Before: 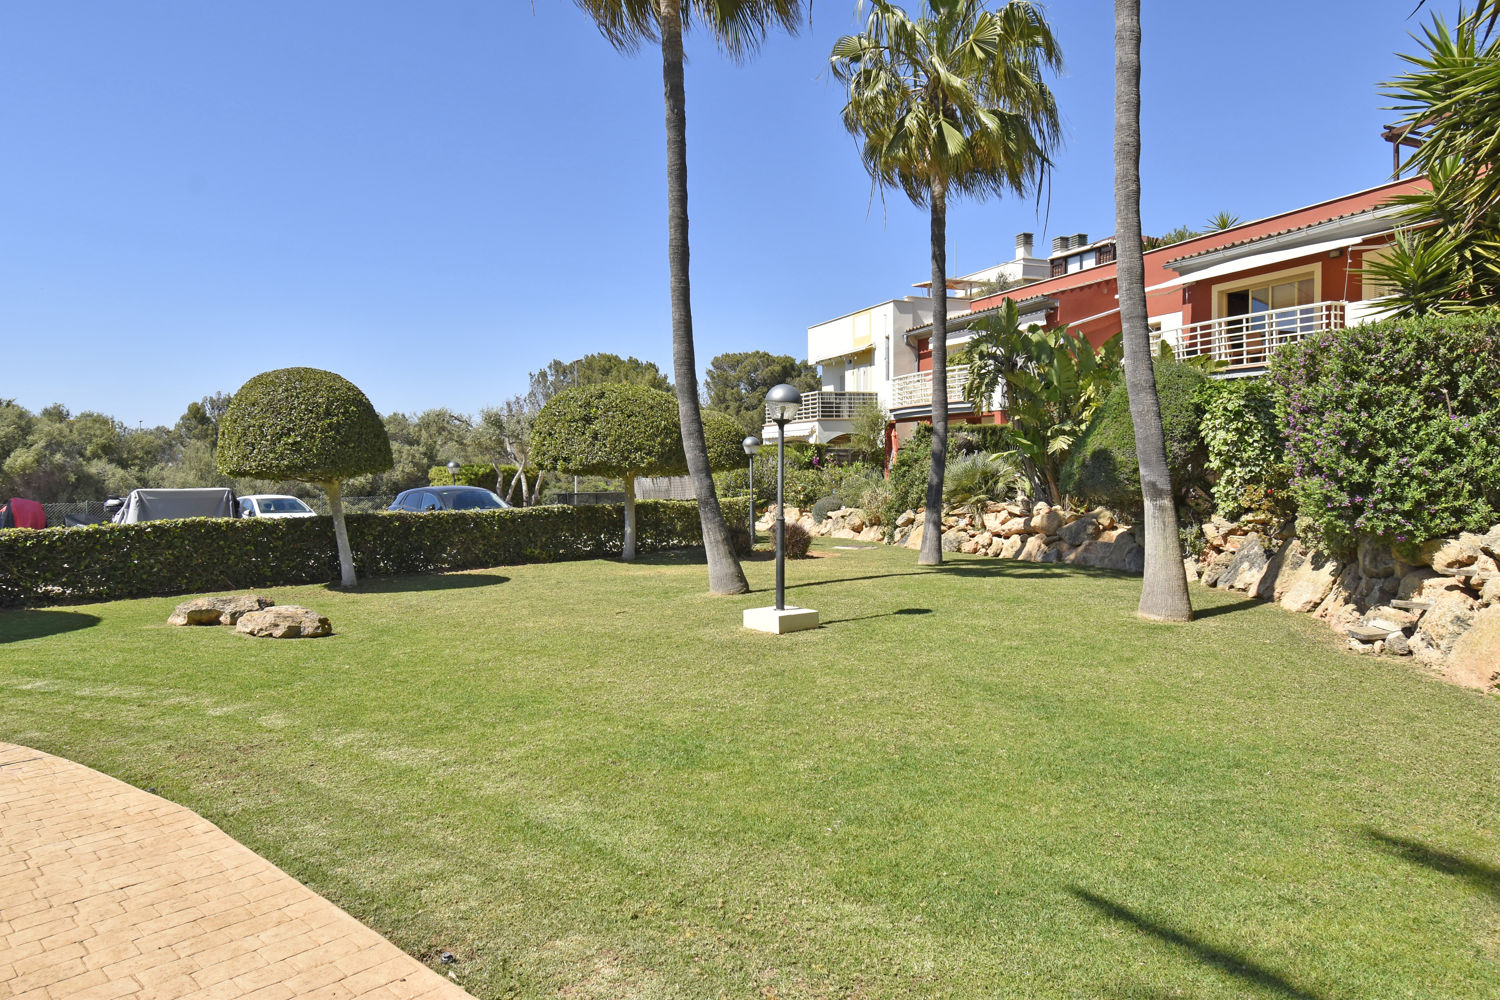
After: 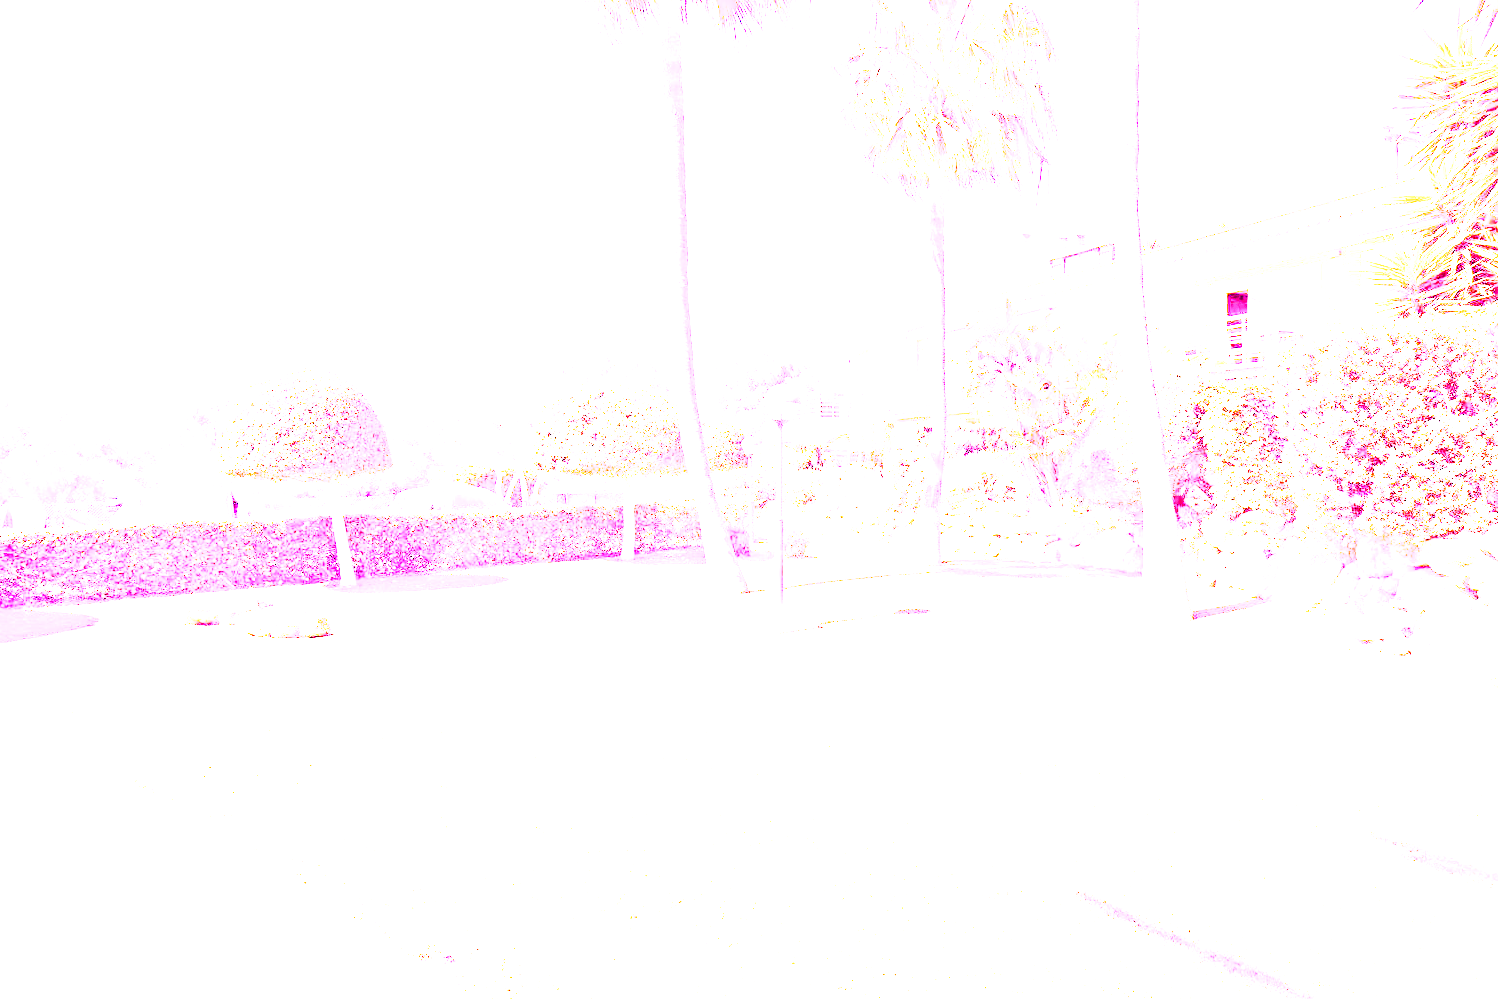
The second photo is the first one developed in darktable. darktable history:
crop and rotate: left 0.126%
white balance: red 8, blue 8
tone curve: curves: ch0 [(0, 0) (0.003, 0.063) (0.011, 0.063) (0.025, 0.063) (0.044, 0.066) (0.069, 0.071) (0.1, 0.09) (0.136, 0.116) (0.177, 0.144) (0.224, 0.192) (0.277, 0.246) (0.335, 0.311) (0.399, 0.399) (0.468, 0.49) (0.543, 0.589) (0.623, 0.709) (0.709, 0.827) (0.801, 0.918) (0.898, 0.969) (1, 1)], preserve colors none
tone equalizer: -8 EV -1.08 EV, -7 EV -1.01 EV, -6 EV -0.867 EV, -5 EV -0.578 EV, -3 EV 0.578 EV, -2 EV 0.867 EV, -1 EV 1.01 EV, +0 EV 1.08 EV, edges refinement/feathering 500, mask exposure compensation -1.57 EV, preserve details no
